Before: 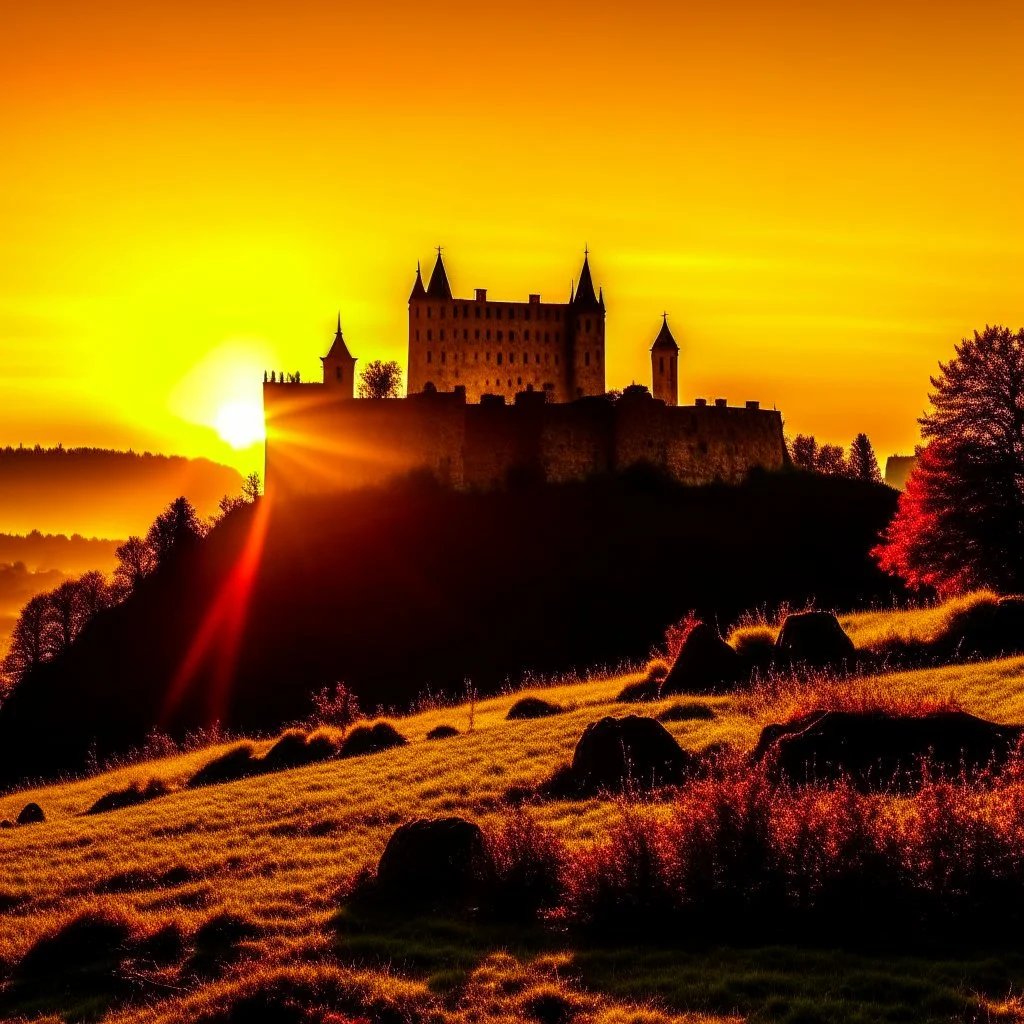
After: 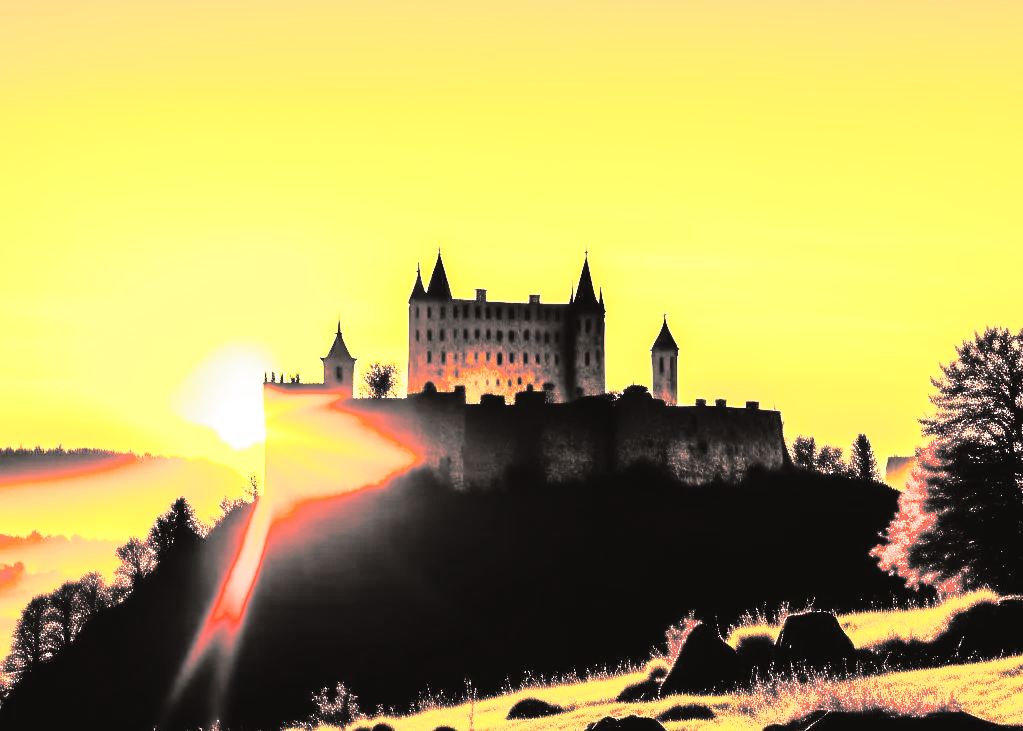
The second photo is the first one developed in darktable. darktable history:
crop: bottom 28.576%
base curve: curves: ch0 [(0, 0) (0, 0) (0.002, 0.001) (0.008, 0.003) (0.019, 0.011) (0.037, 0.037) (0.064, 0.11) (0.102, 0.232) (0.152, 0.379) (0.216, 0.524) (0.296, 0.665) (0.394, 0.789) (0.512, 0.881) (0.651, 0.945) (0.813, 0.986) (1, 1)], preserve colors none
shadows and highlights: shadows 0, highlights 40
contrast brightness saturation: contrast 0.39, brightness 0.53
split-toning: shadows › hue 26°, shadows › saturation 0.09, highlights › hue 40°, highlights › saturation 0.18, balance -63, compress 0%
